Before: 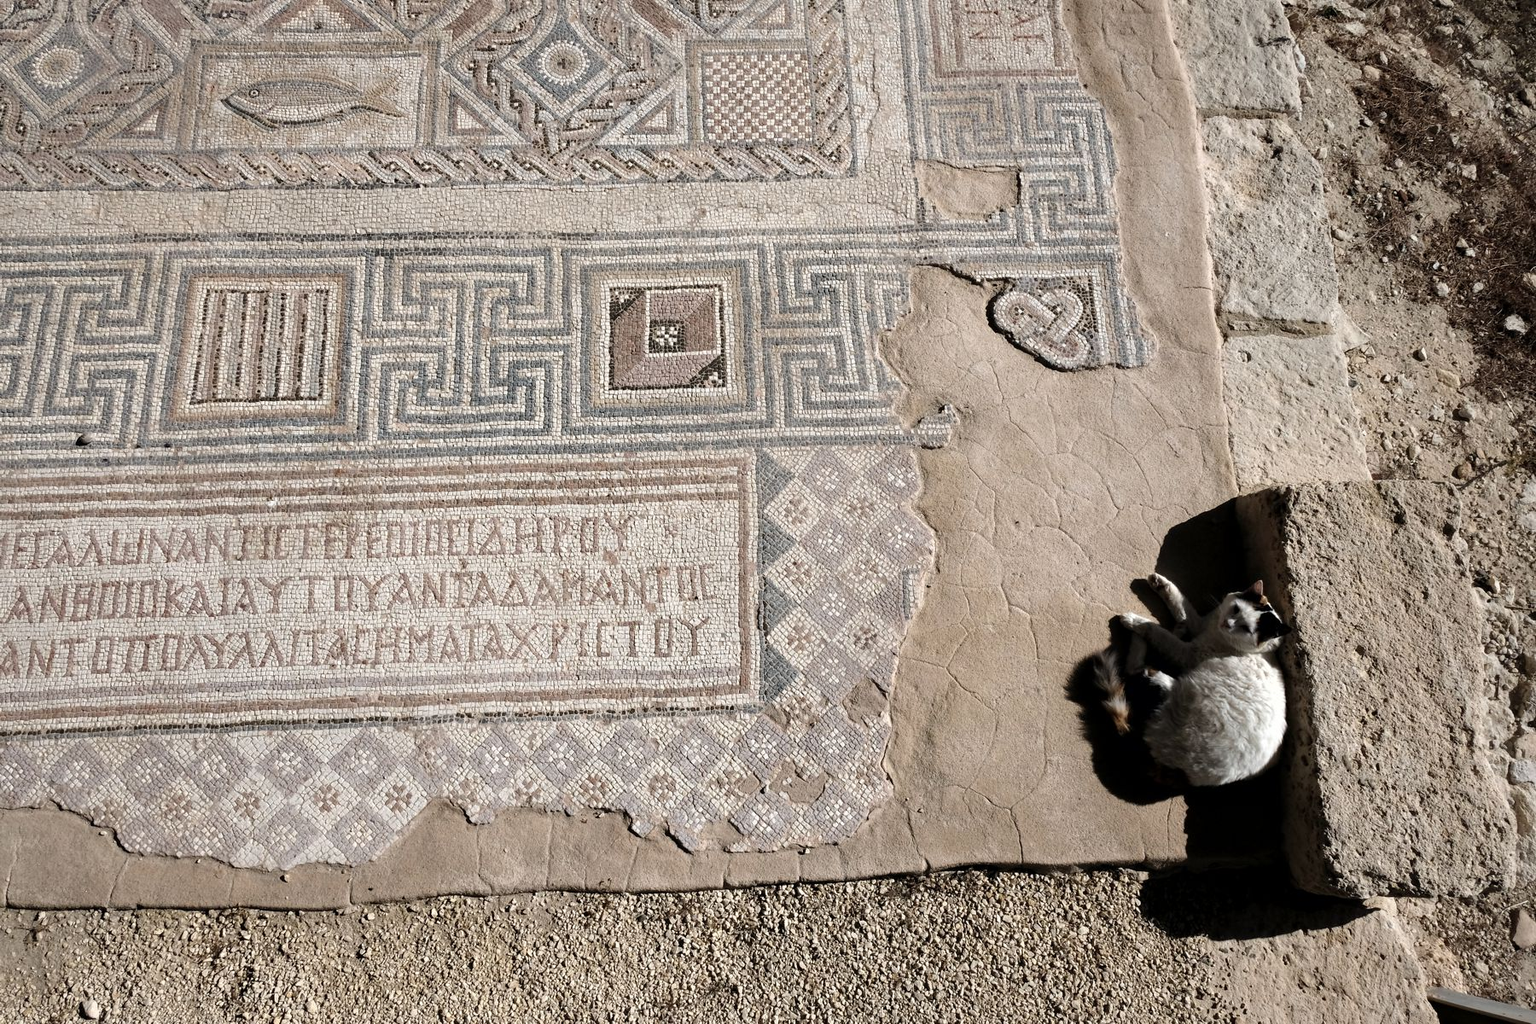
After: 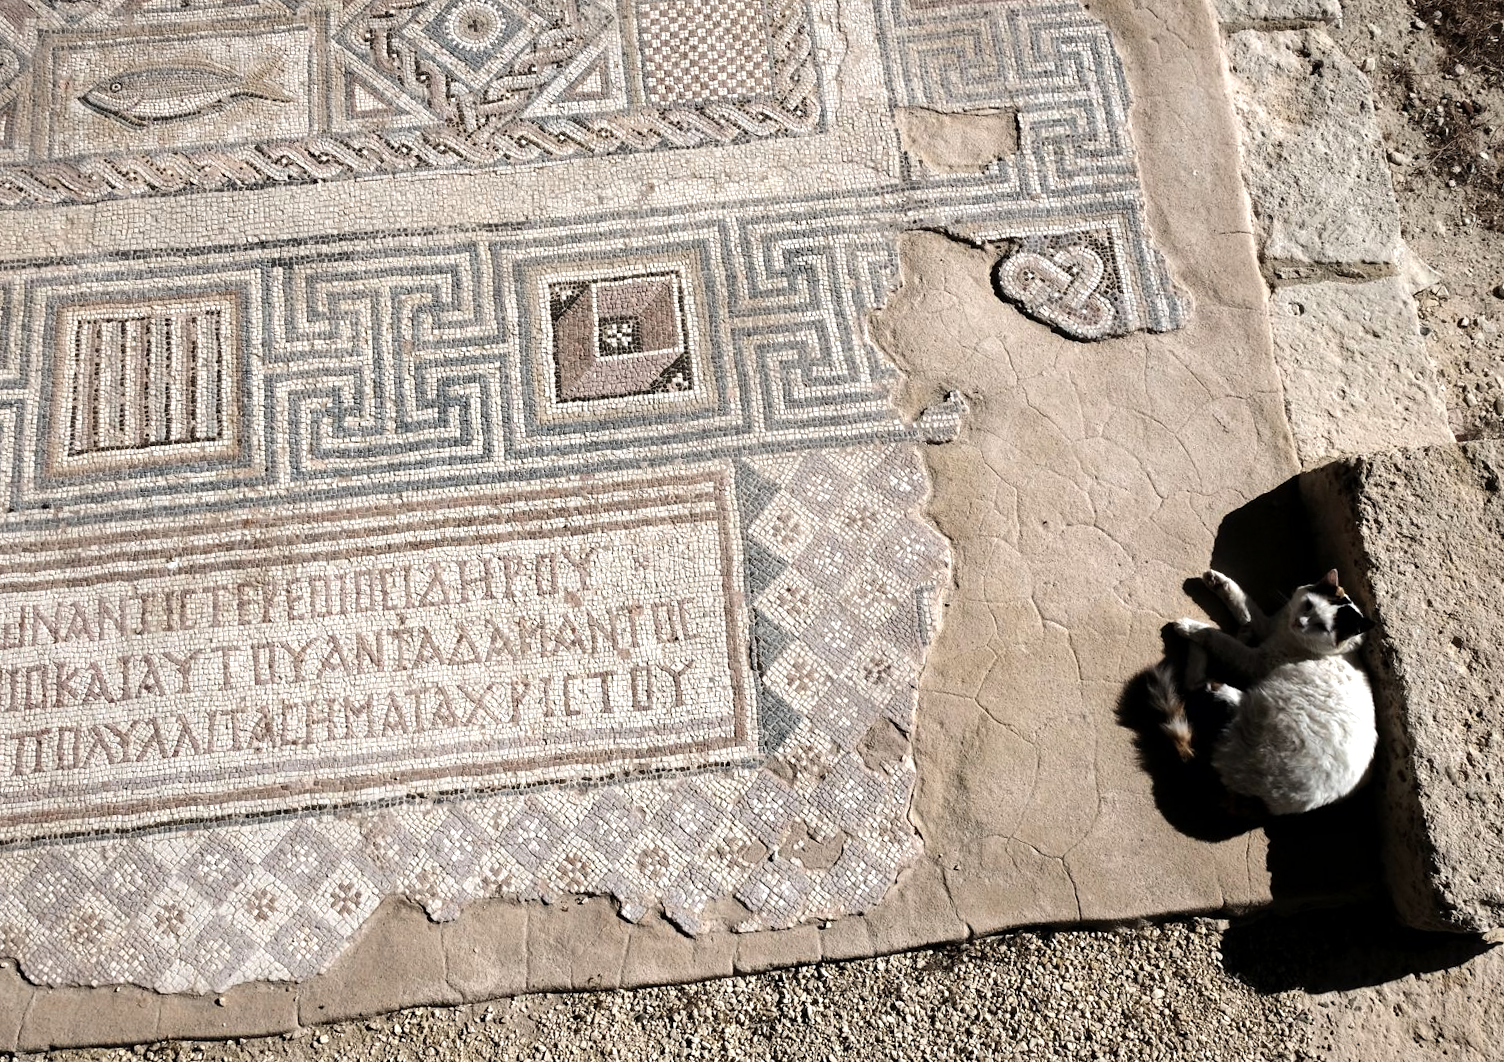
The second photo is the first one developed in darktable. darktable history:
rotate and perspective: rotation -4.25°, automatic cropping off
tone equalizer: -8 EV -0.417 EV, -7 EV -0.389 EV, -6 EV -0.333 EV, -5 EV -0.222 EV, -3 EV 0.222 EV, -2 EV 0.333 EV, -1 EV 0.389 EV, +0 EV 0.417 EV, edges refinement/feathering 500, mask exposure compensation -1.57 EV, preserve details no
crop and rotate: left 10.071%, top 10.071%, right 10.02%, bottom 10.02%
